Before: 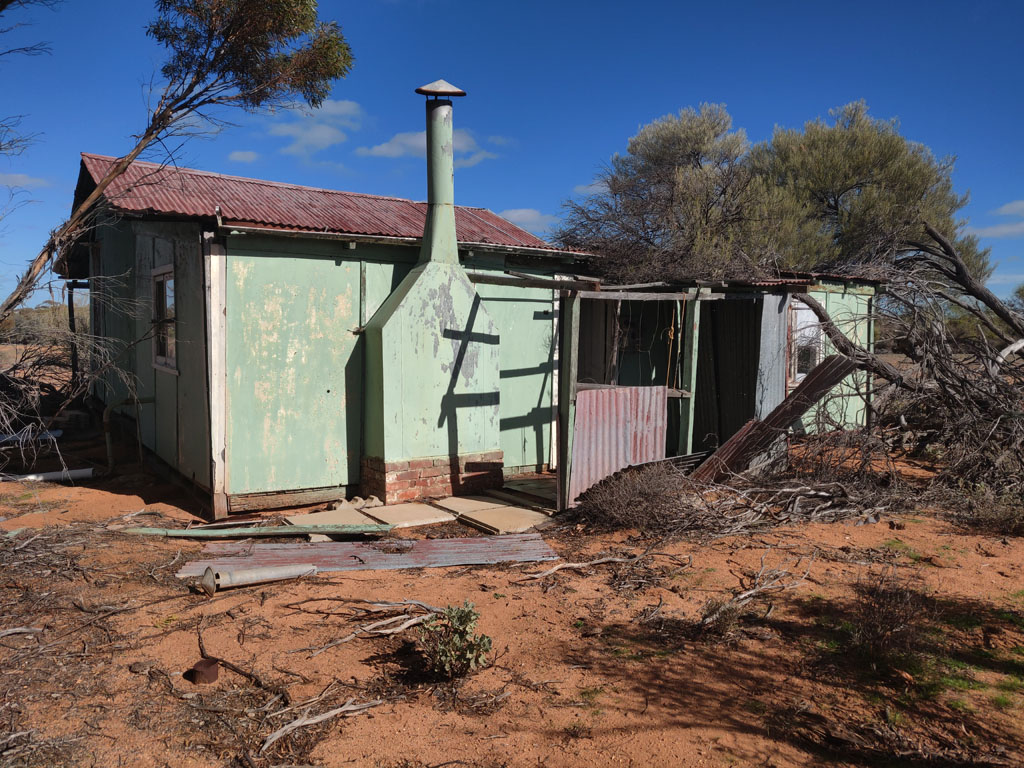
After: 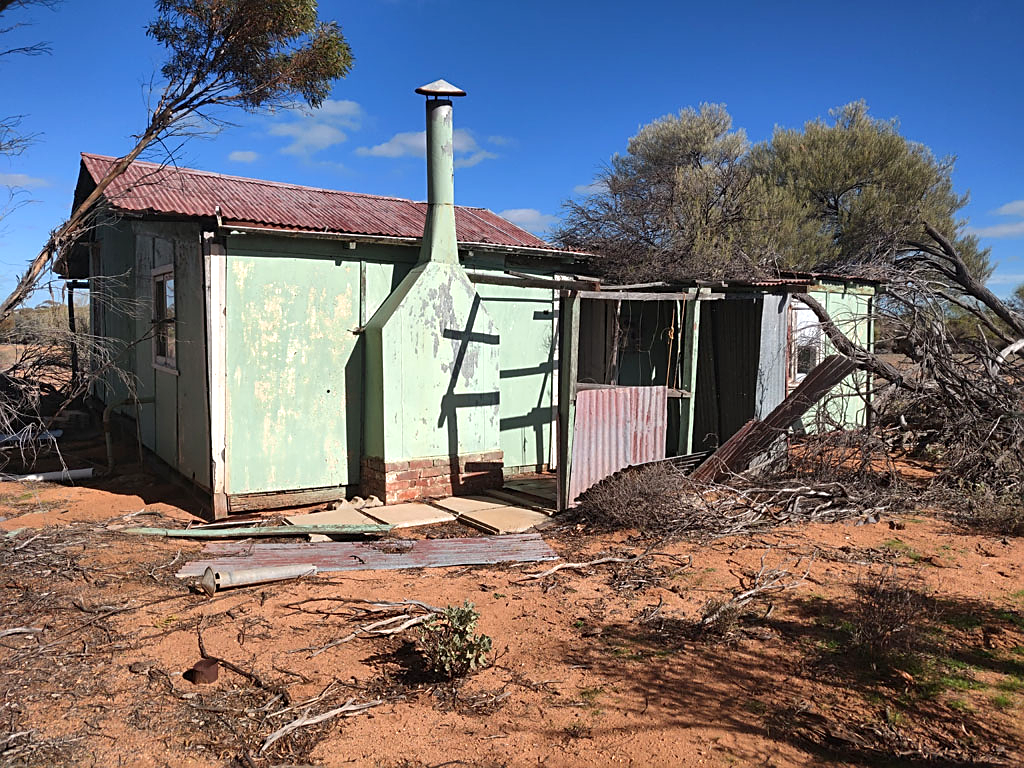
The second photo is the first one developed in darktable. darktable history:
sharpen: on, module defaults
exposure: exposure 0.493 EV, compensate highlight preservation false
